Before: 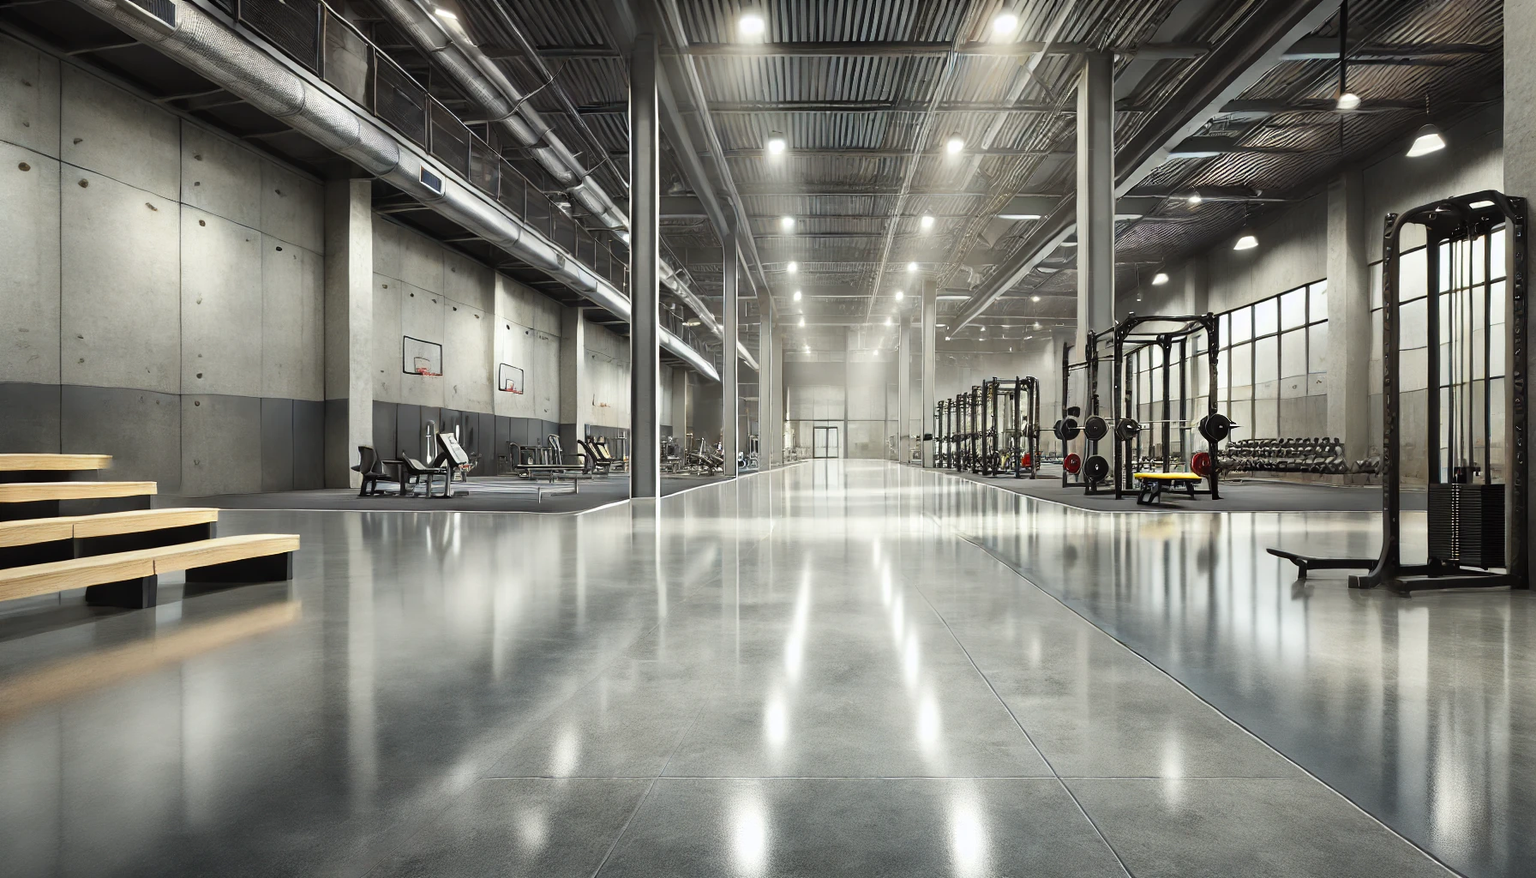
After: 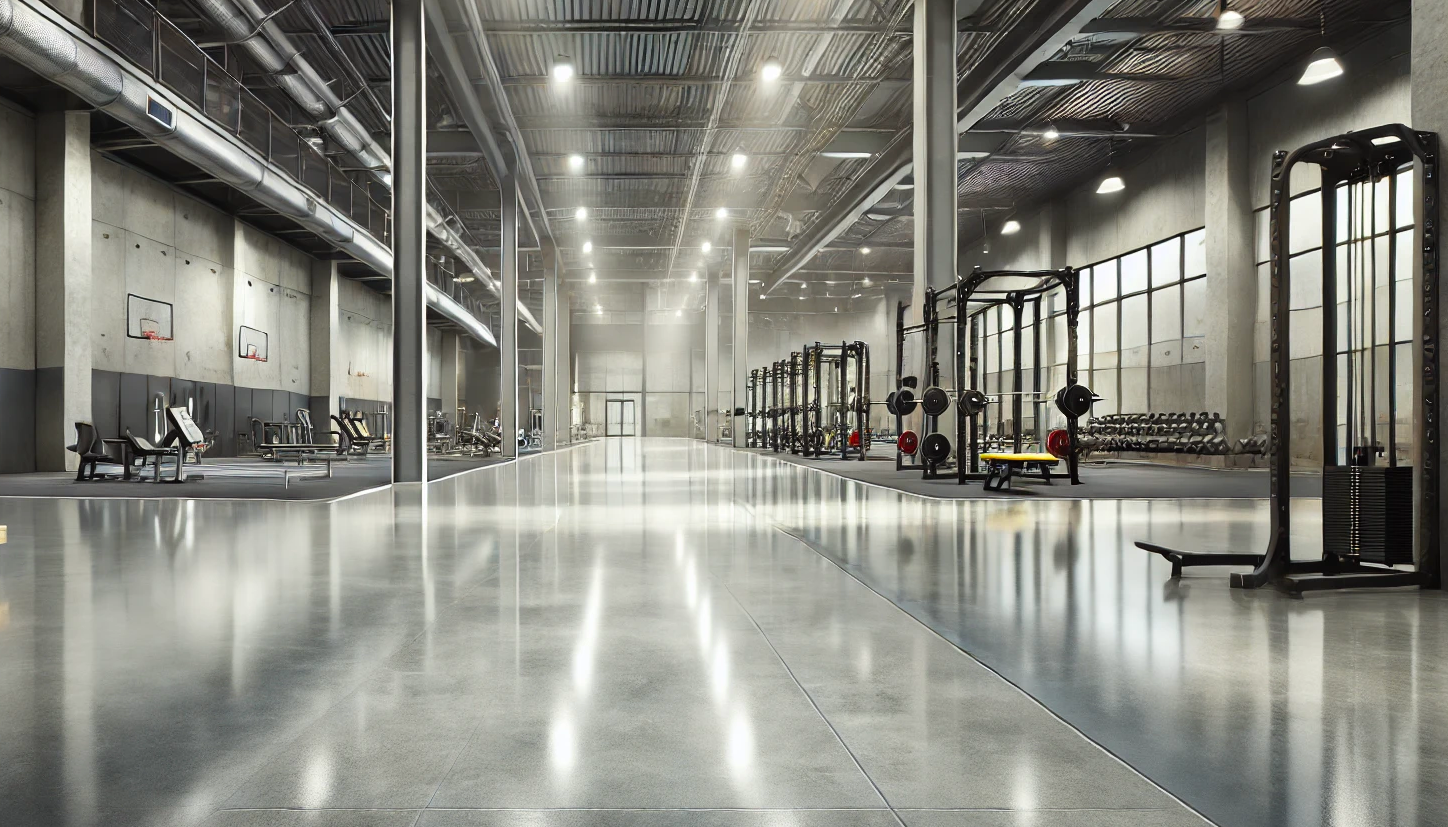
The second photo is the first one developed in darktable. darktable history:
crop: left 19.159%, top 9.58%, bottom 9.58%
color correction: saturation 1.11
